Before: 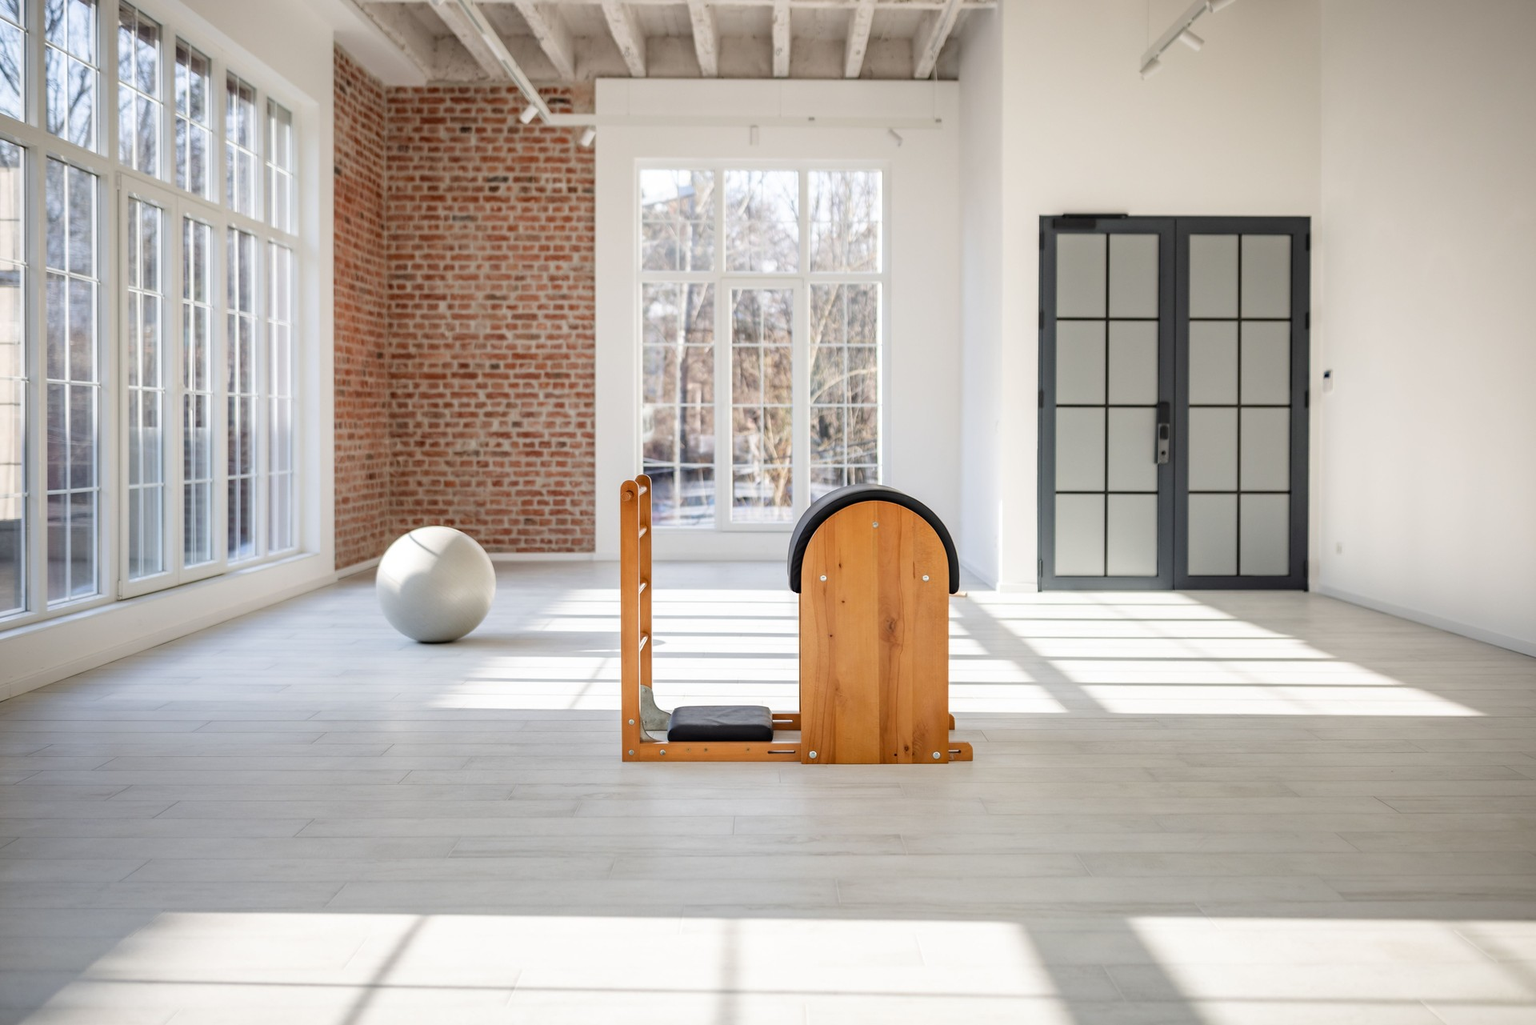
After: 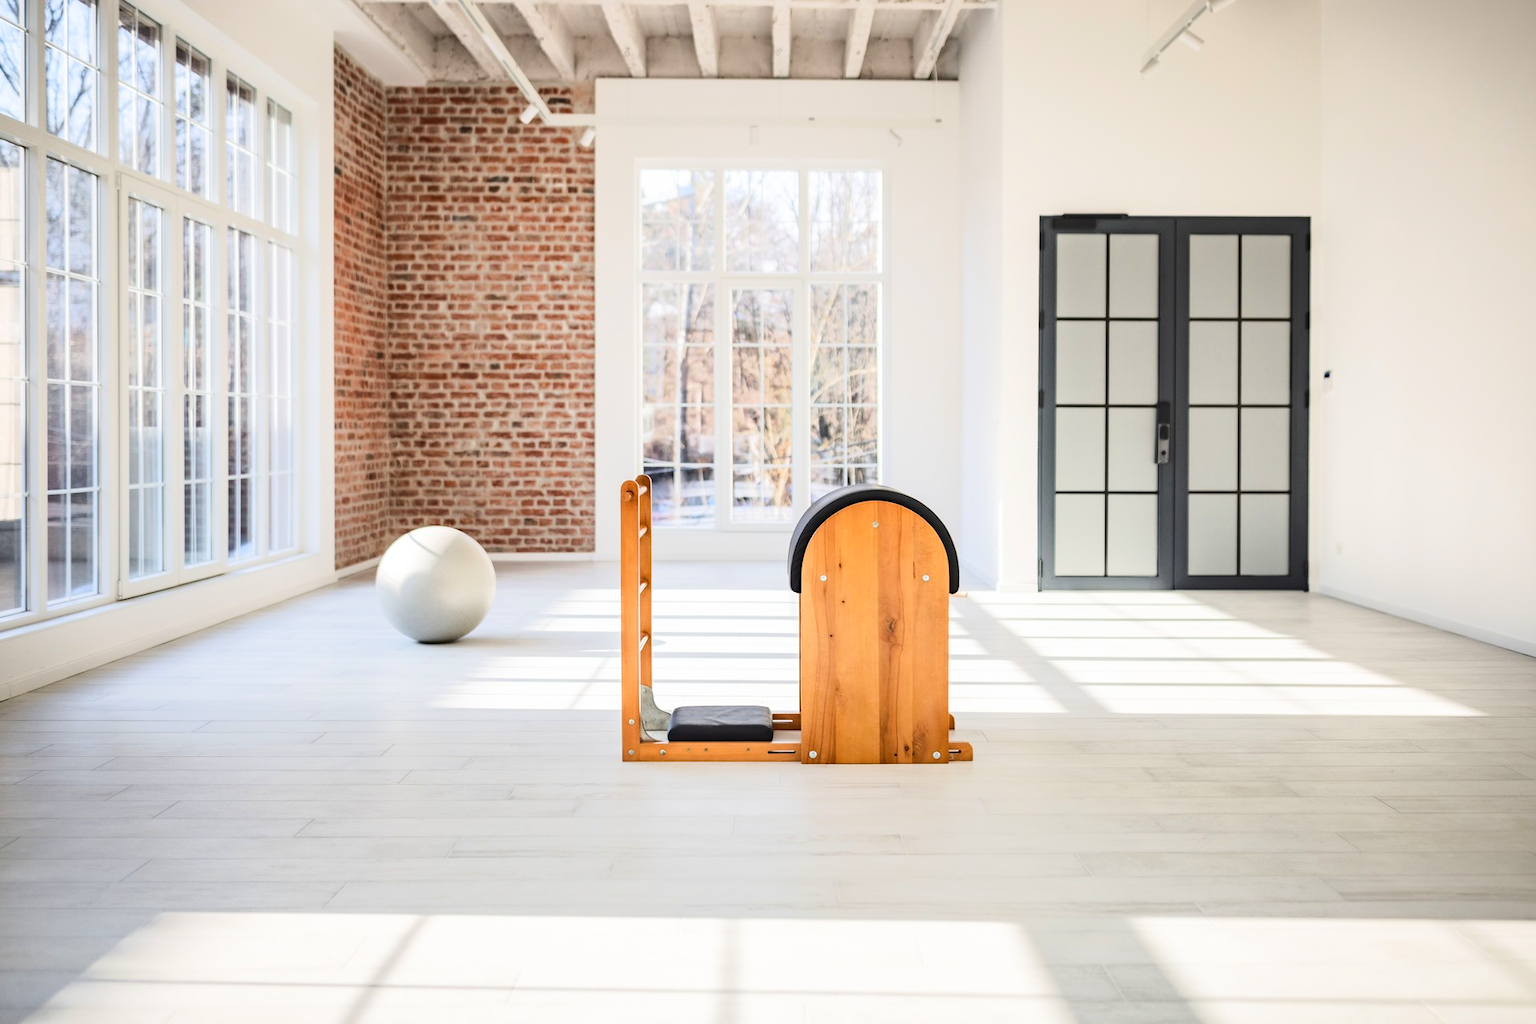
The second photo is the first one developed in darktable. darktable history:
tone curve: curves: ch0 [(0, 0) (0.003, 0.045) (0.011, 0.054) (0.025, 0.069) (0.044, 0.083) (0.069, 0.101) (0.1, 0.119) (0.136, 0.146) (0.177, 0.177) (0.224, 0.221) (0.277, 0.277) (0.335, 0.362) (0.399, 0.452) (0.468, 0.571) (0.543, 0.666) (0.623, 0.758) (0.709, 0.853) (0.801, 0.896) (0.898, 0.945) (1, 1)], color space Lab, linked channels, preserve colors none
